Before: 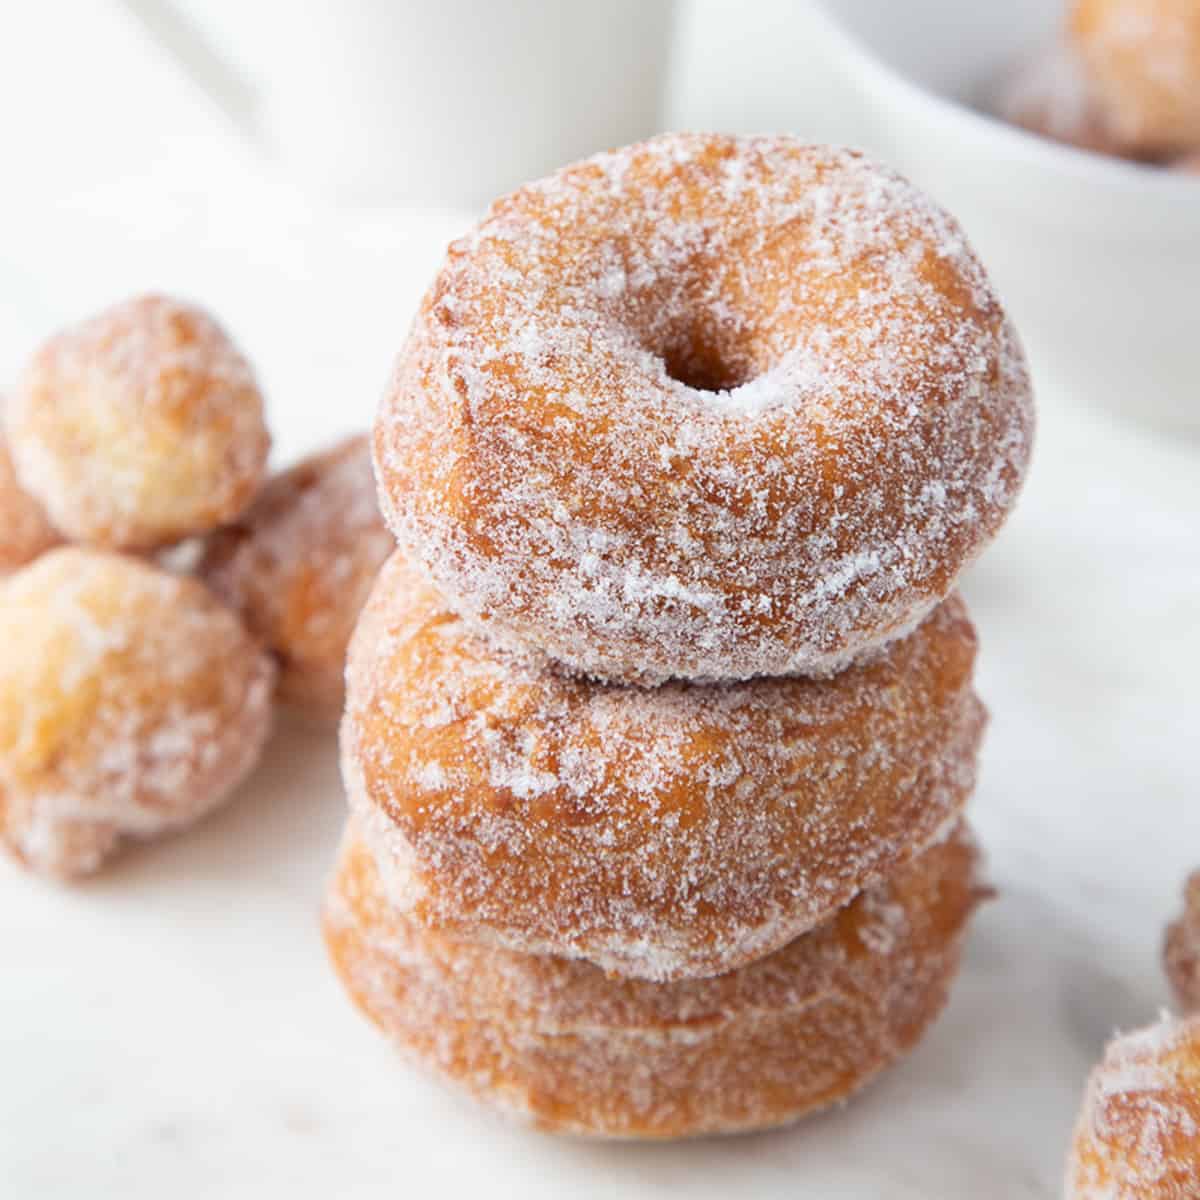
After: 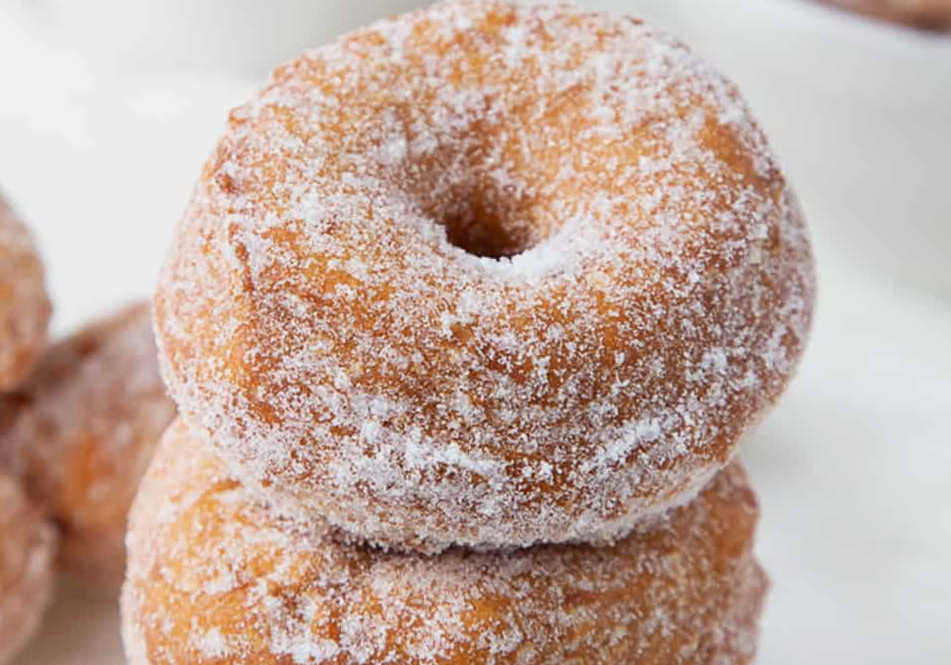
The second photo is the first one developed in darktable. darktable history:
exposure: exposure -0.156 EV, compensate highlight preservation false
crop: left 18.251%, top 11.098%, right 2.474%, bottom 33.478%
